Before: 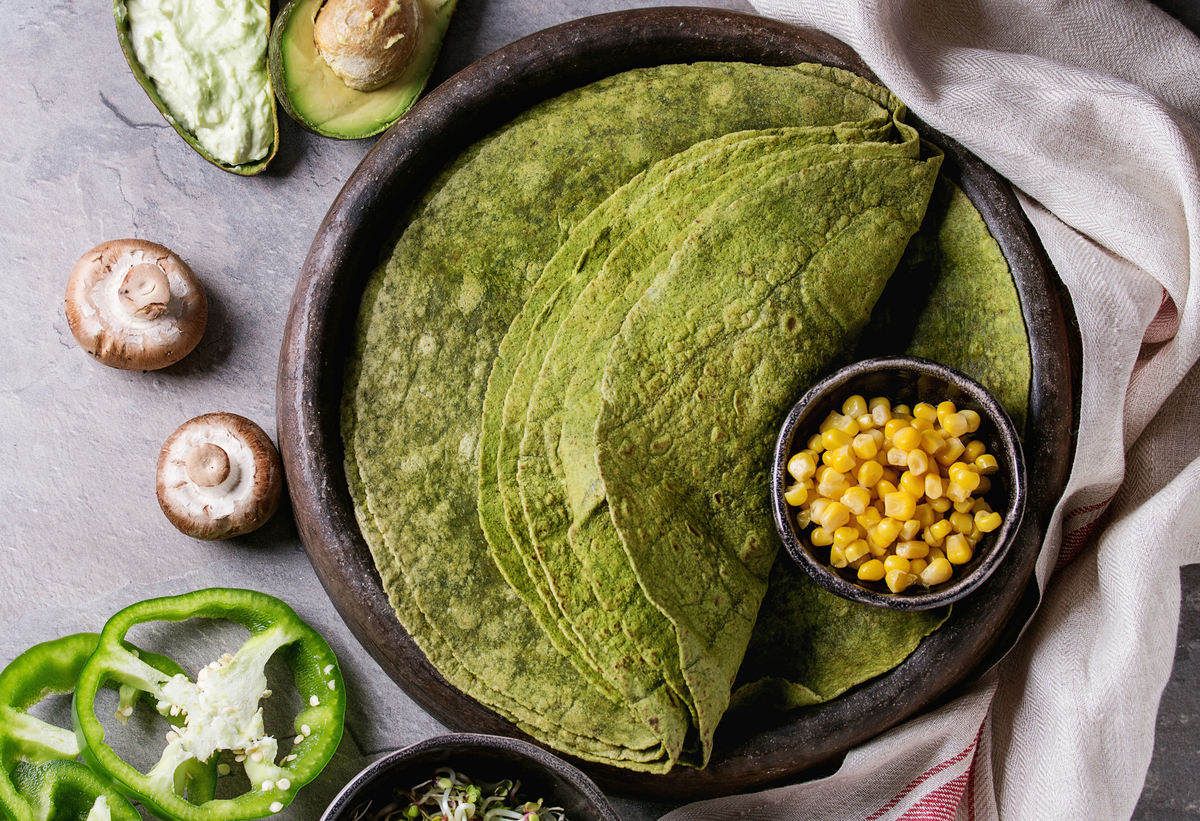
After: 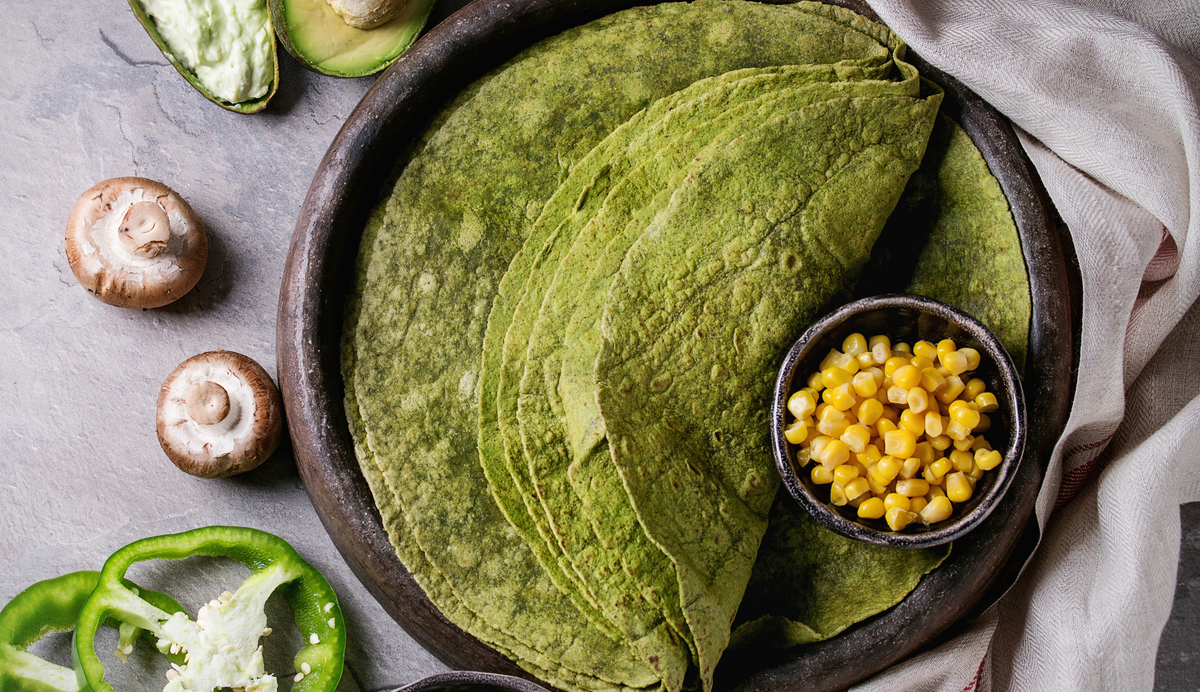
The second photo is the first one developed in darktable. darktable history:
color correction: highlights b* 0.006
crop: top 7.591%, bottom 8.077%
vignetting: fall-off radius 60.89%, brightness -0.407, saturation -0.303, center (-0.149, 0.017)
